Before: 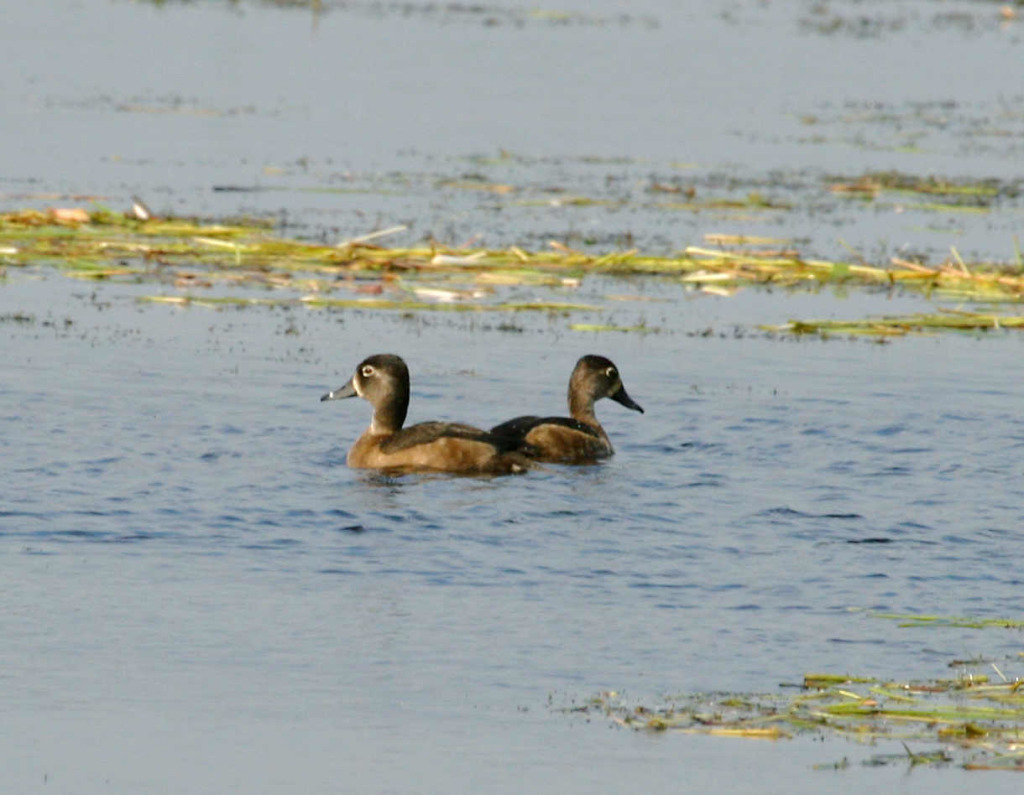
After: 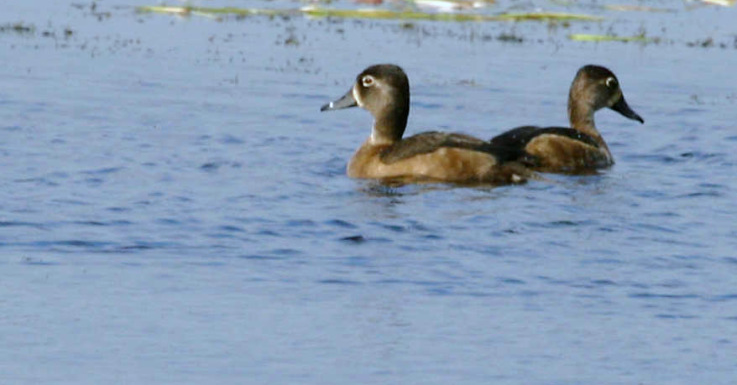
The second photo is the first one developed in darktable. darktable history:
crop: top 36.498%, right 27.964%, bottom 14.995%
white balance: red 0.926, green 1.003, blue 1.133
